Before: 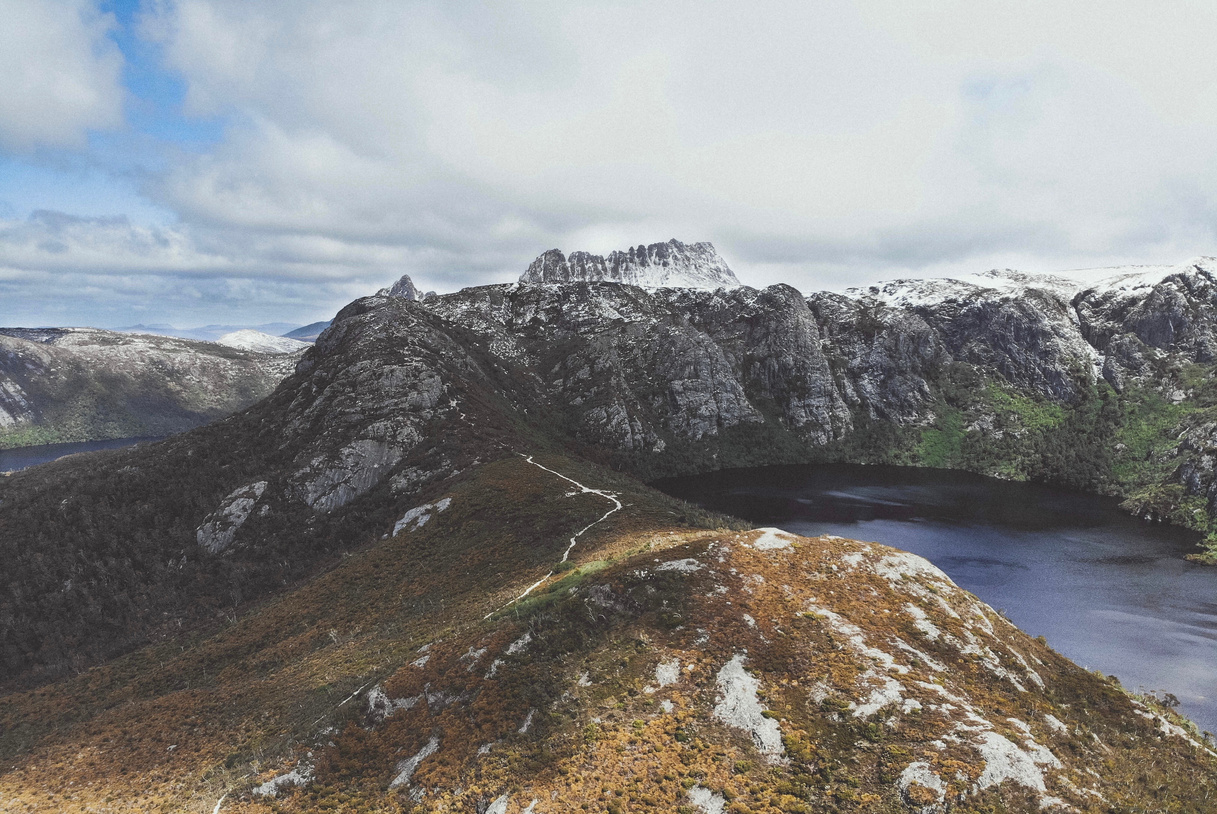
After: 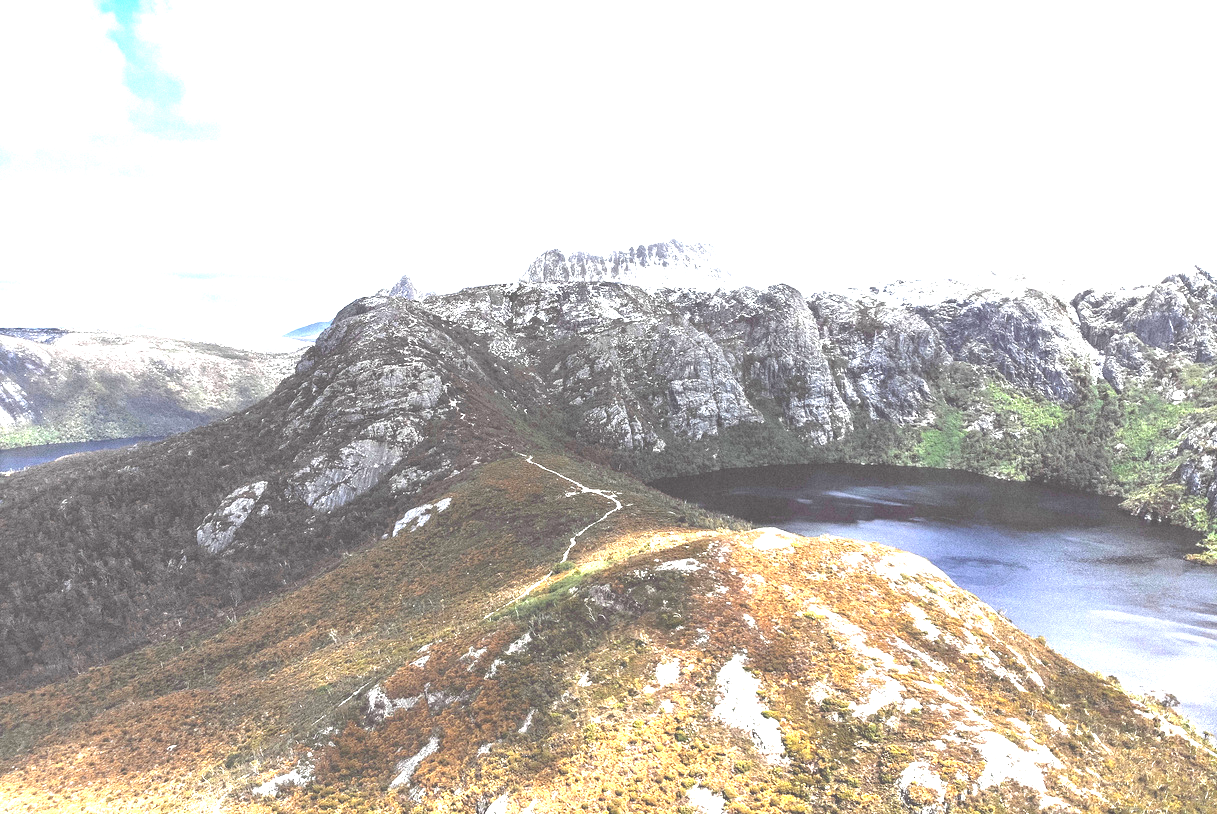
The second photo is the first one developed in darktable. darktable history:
exposure: exposure 2.003 EV, compensate highlight preservation false
tone equalizer: -7 EV 0.18 EV, -6 EV 0.12 EV, -5 EV 0.08 EV, -4 EV 0.04 EV, -2 EV -0.02 EV, -1 EV -0.04 EV, +0 EV -0.06 EV, luminance estimator HSV value / RGB max
